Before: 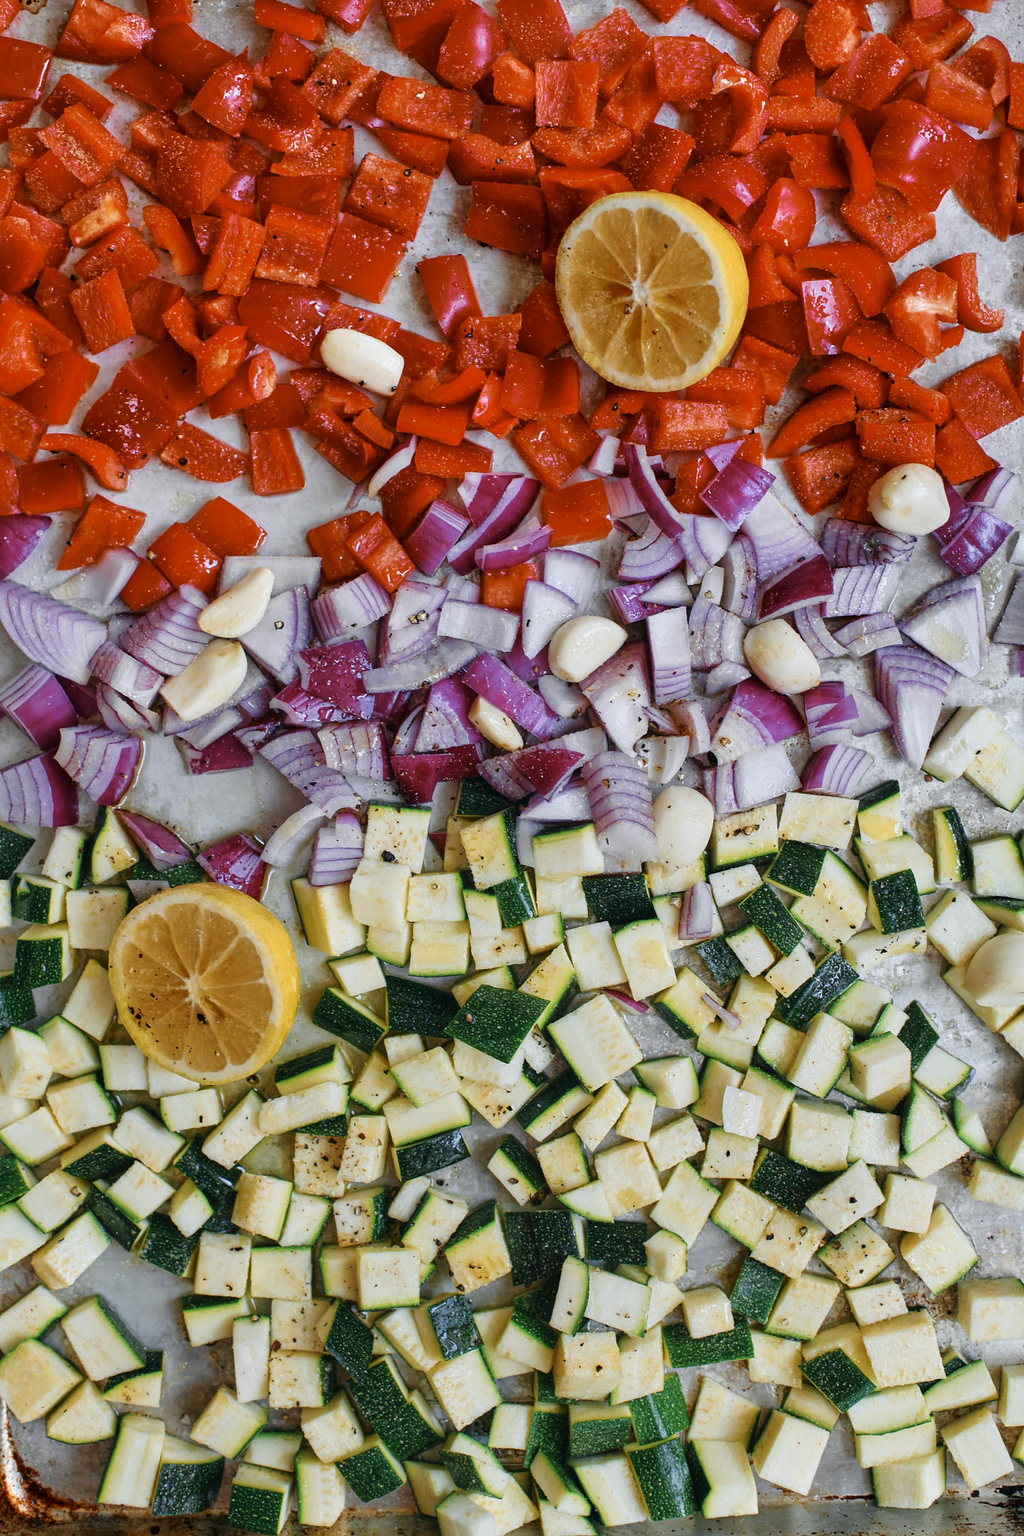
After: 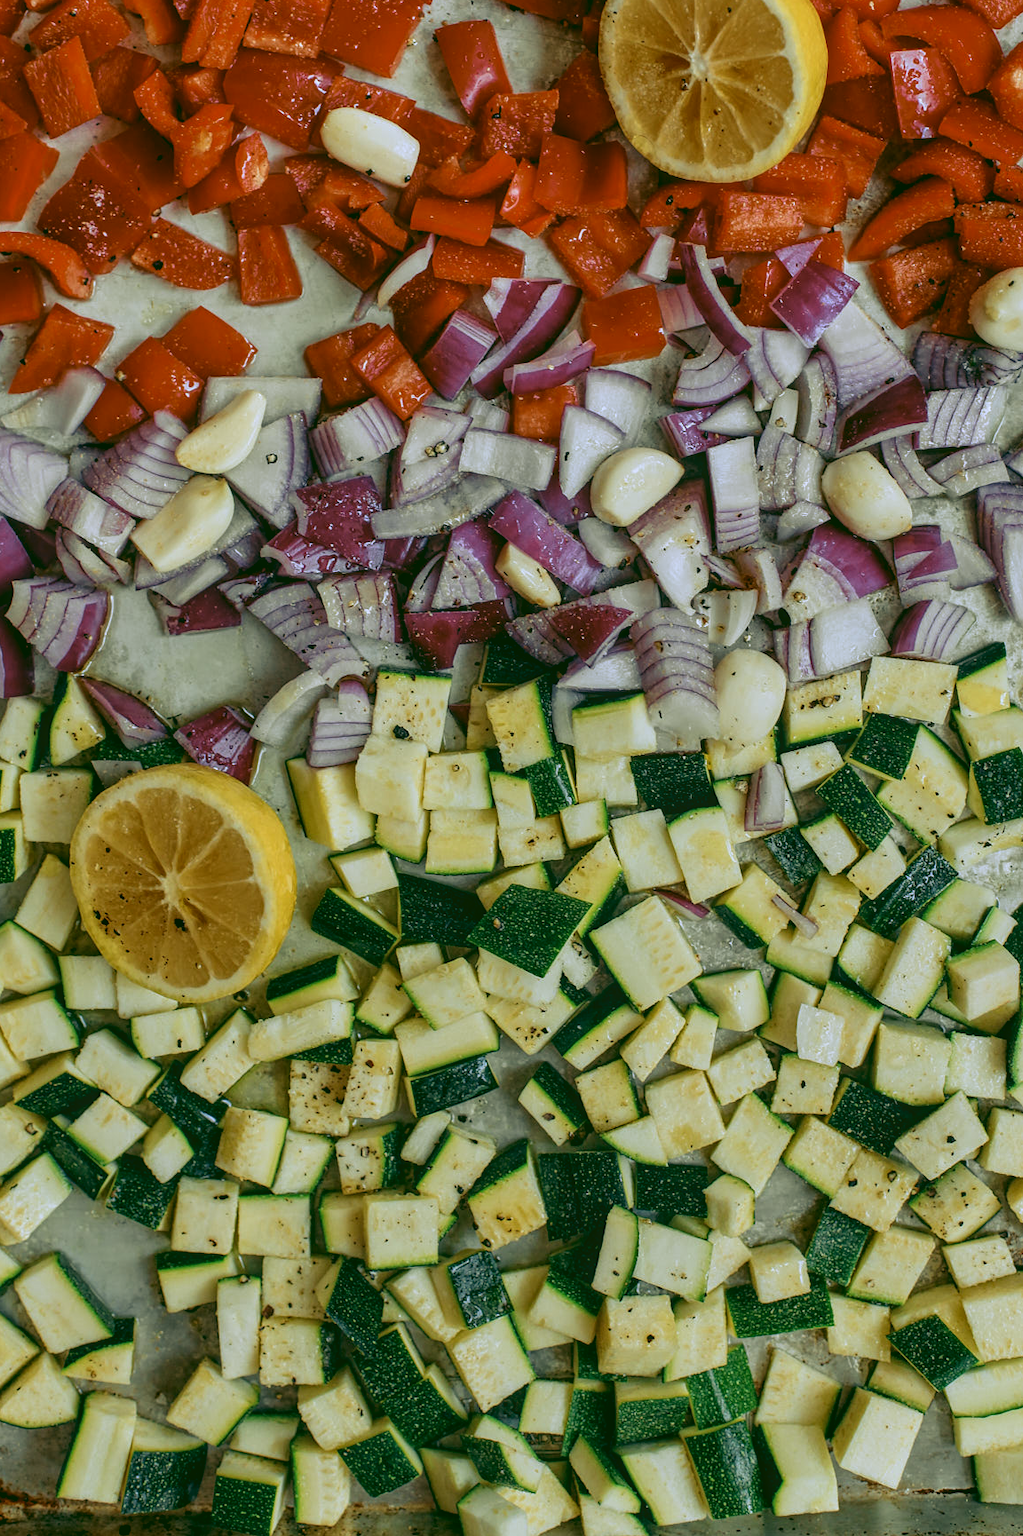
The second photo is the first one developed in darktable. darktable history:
crop and rotate: left 4.842%, top 15.51%, right 10.668%
rgb curve: curves: ch0 [(0.123, 0.061) (0.995, 0.887)]; ch1 [(0.06, 0.116) (1, 0.906)]; ch2 [(0, 0) (0.824, 0.69) (1, 1)], mode RGB, independent channels, compensate middle gray true
local contrast: on, module defaults
